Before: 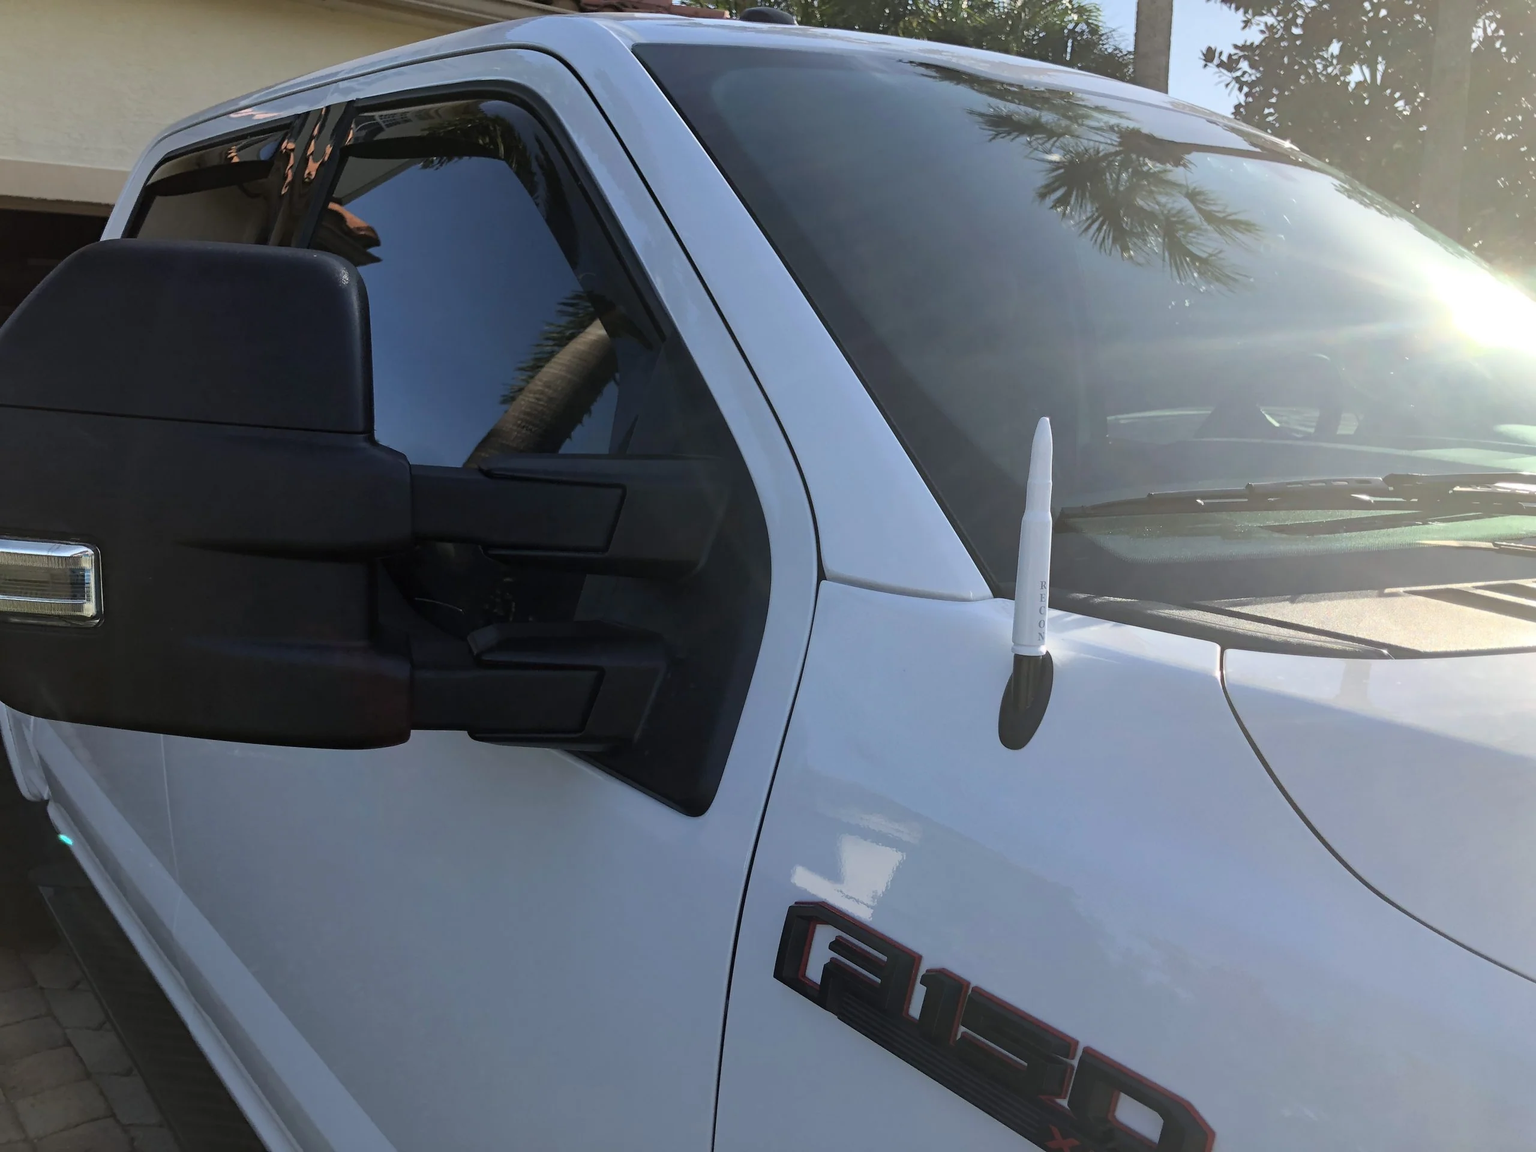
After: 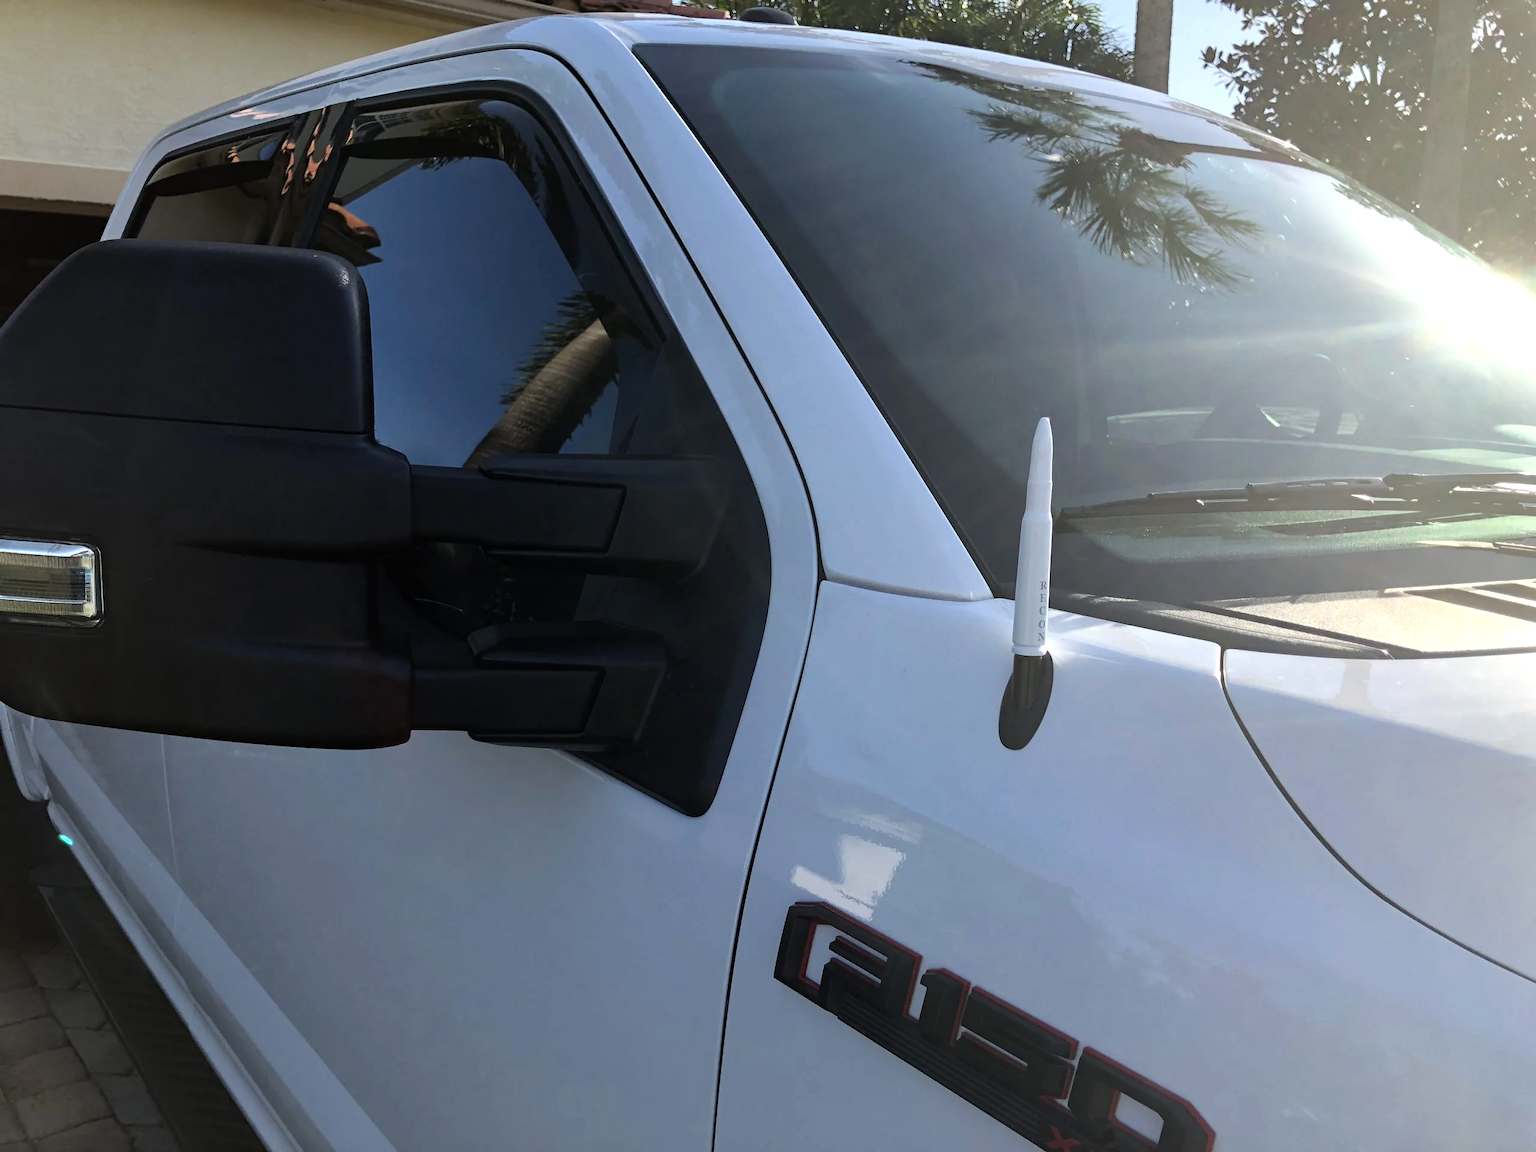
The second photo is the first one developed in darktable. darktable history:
color balance rgb: perceptual saturation grading › global saturation 1.934%, perceptual saturation grading › highlights -2.266%, perceptual saturation grading › mid-tones 4.552%, perceptual saturation grading › shadows 7.74%, global vibrance 9.279%, contrast 15.259%, saturation formula JzAzBz (2021)
